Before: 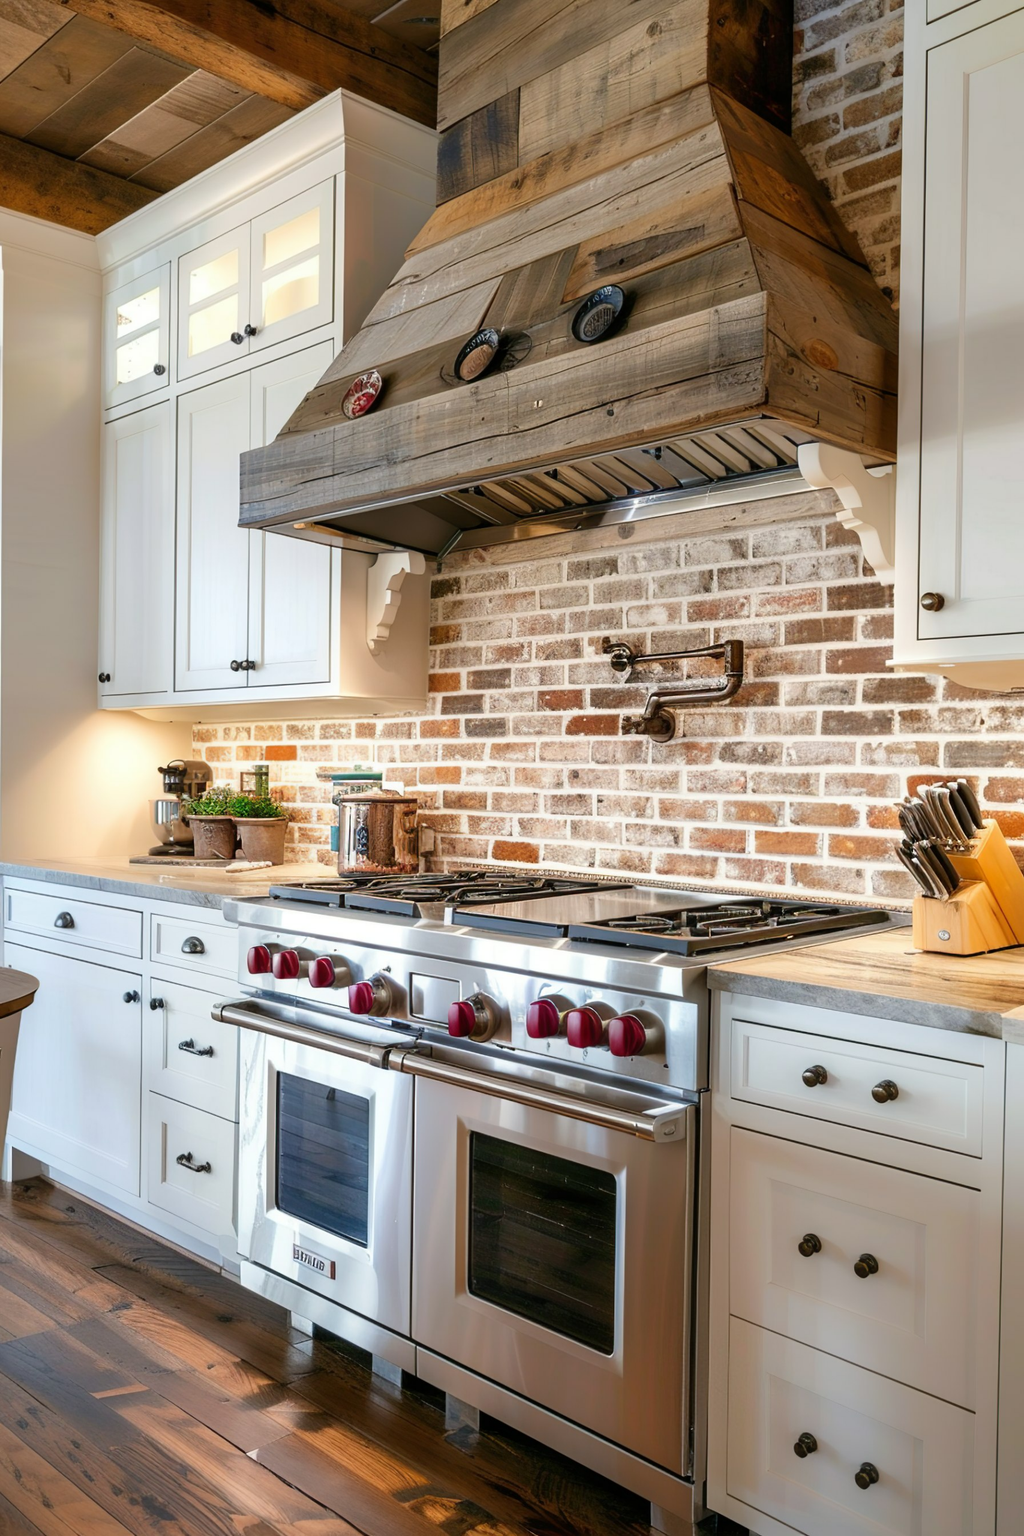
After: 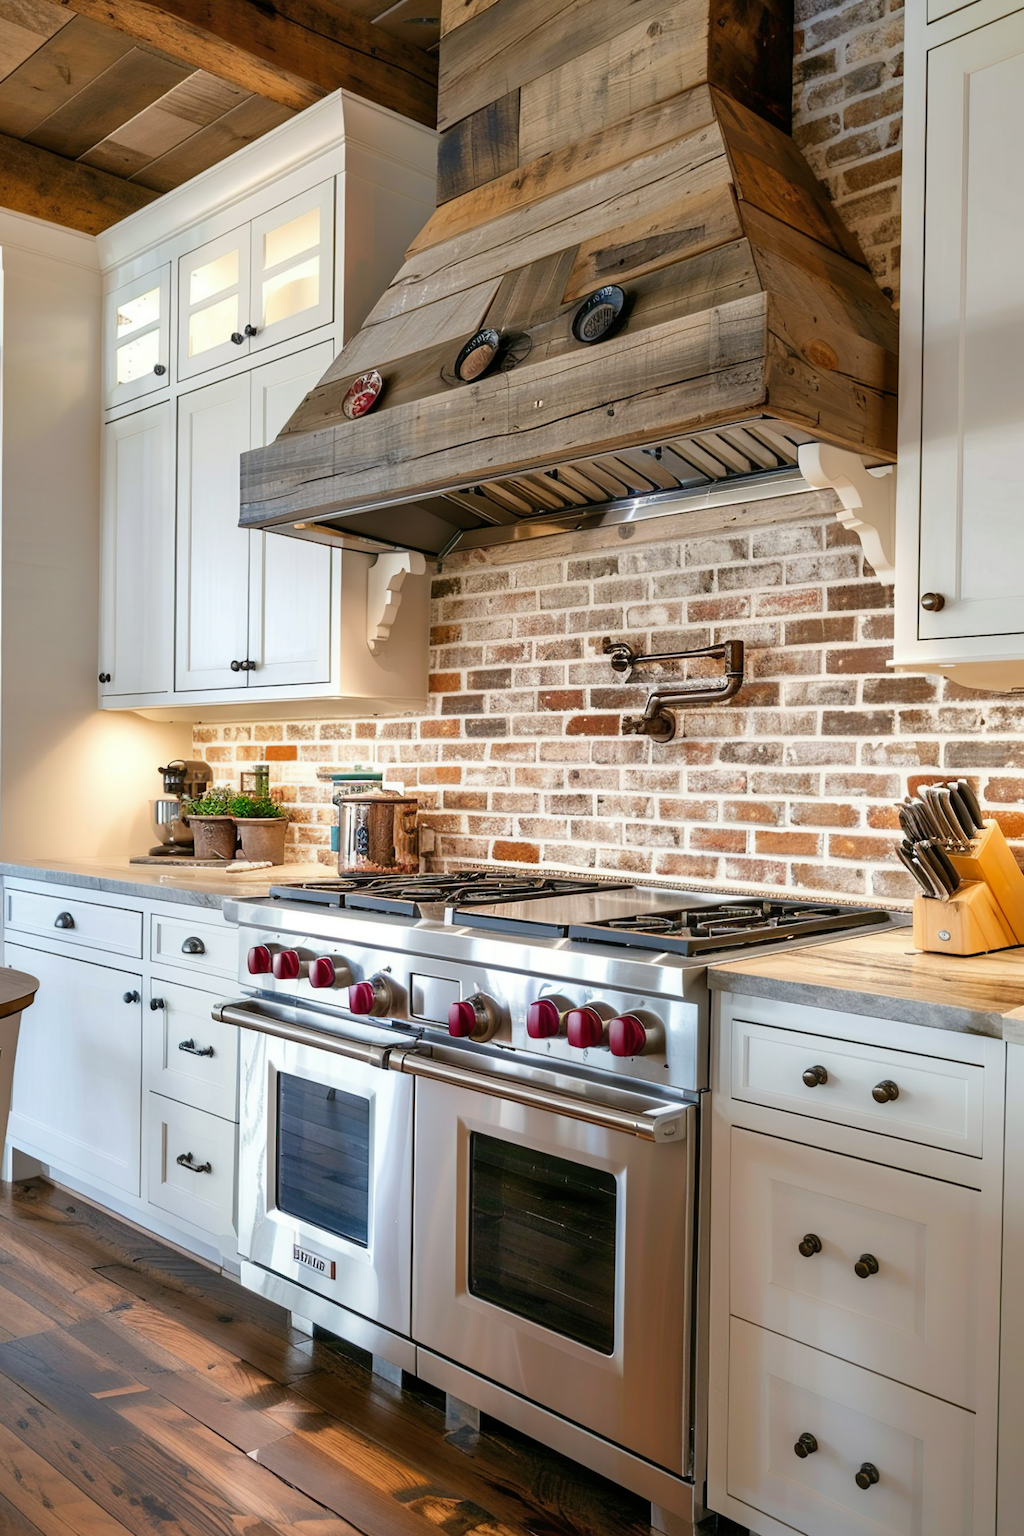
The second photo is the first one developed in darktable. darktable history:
shadows and highlights: shadows 29.18, highlights -29.65, low approximation 0.01, soften with gaussian
